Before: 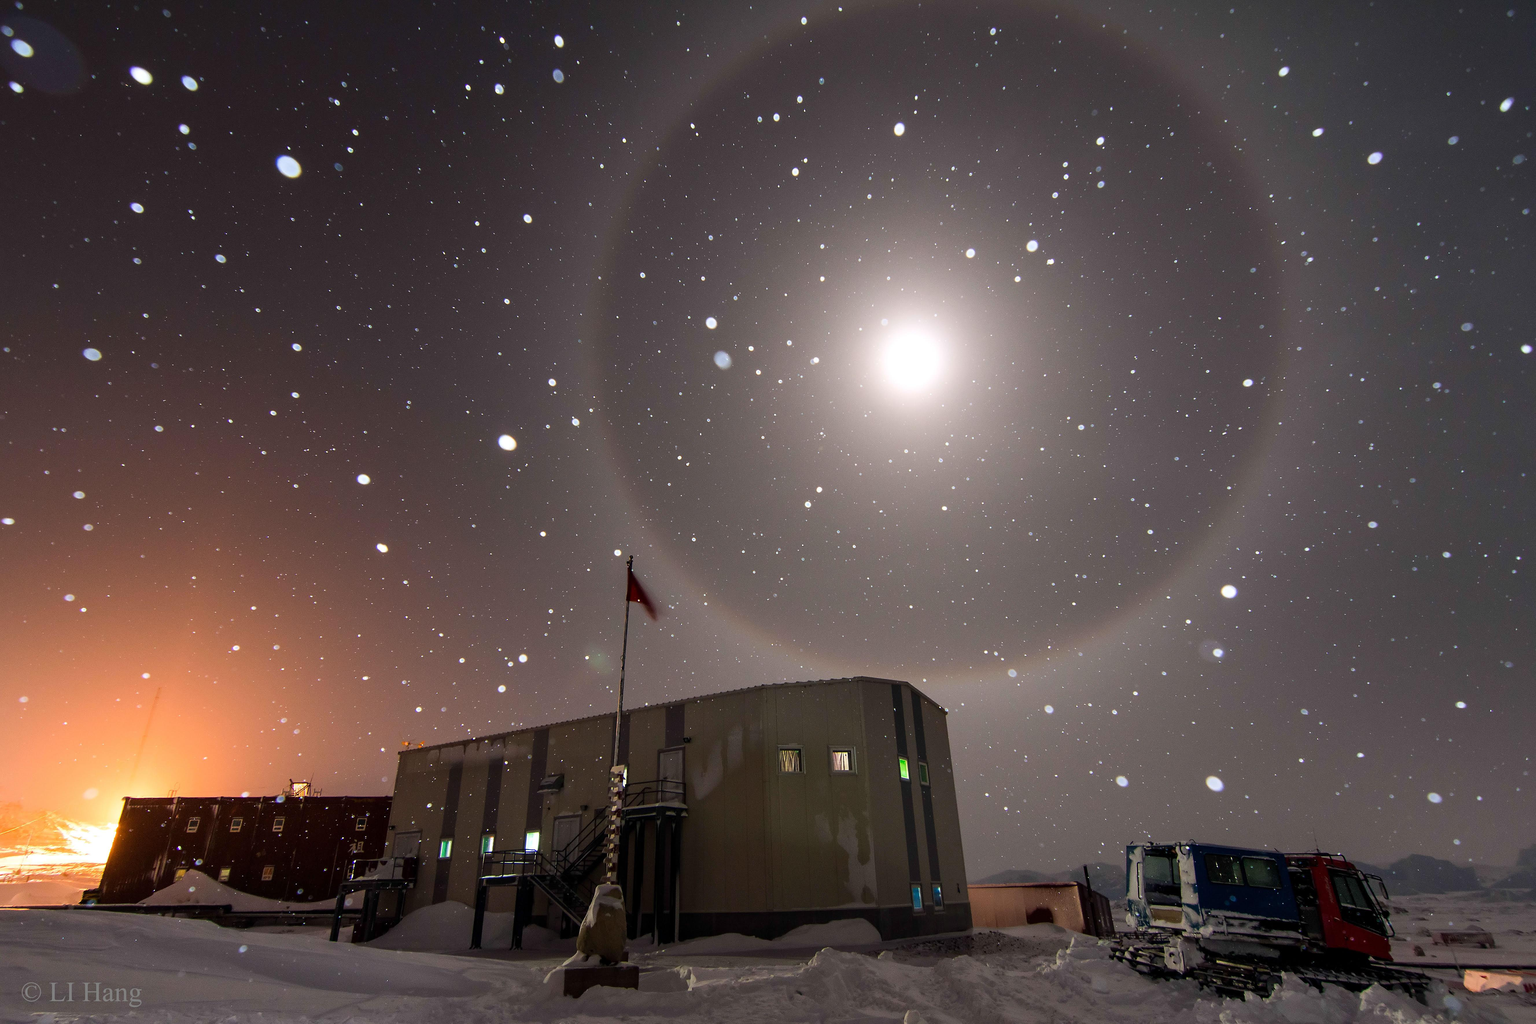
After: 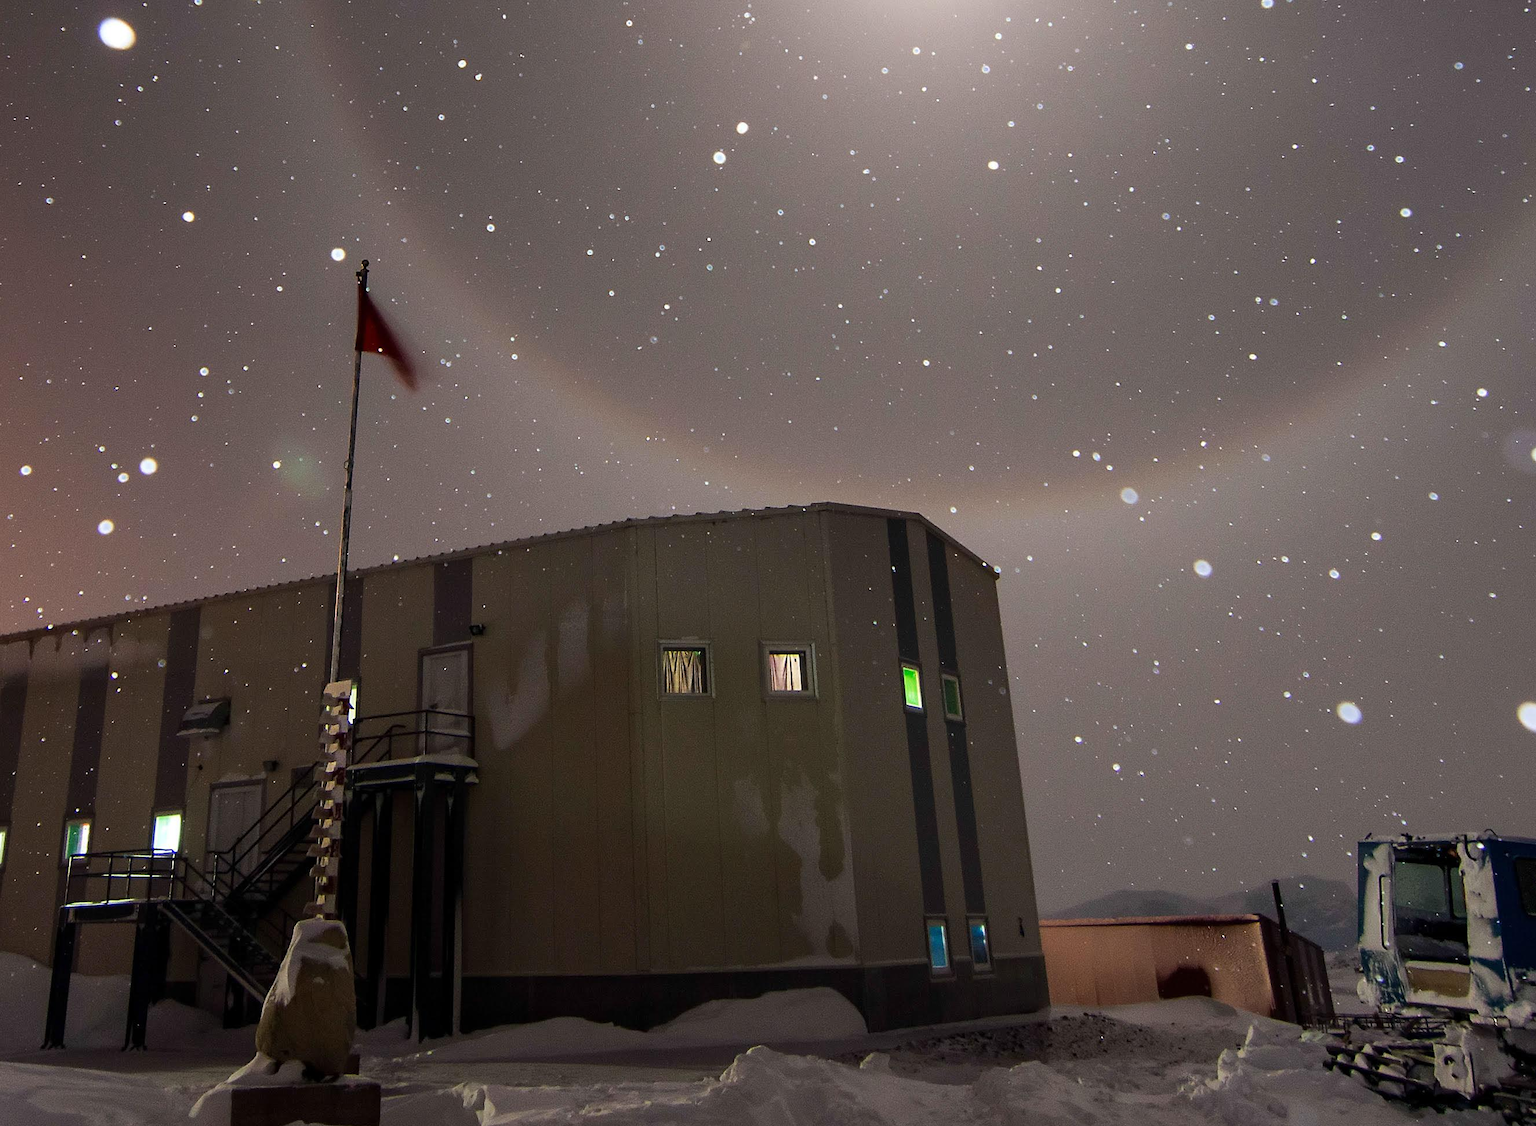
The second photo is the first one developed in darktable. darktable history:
crop: left 29.248%, top 41.616%, right 20.857%, bottom 3.506%
